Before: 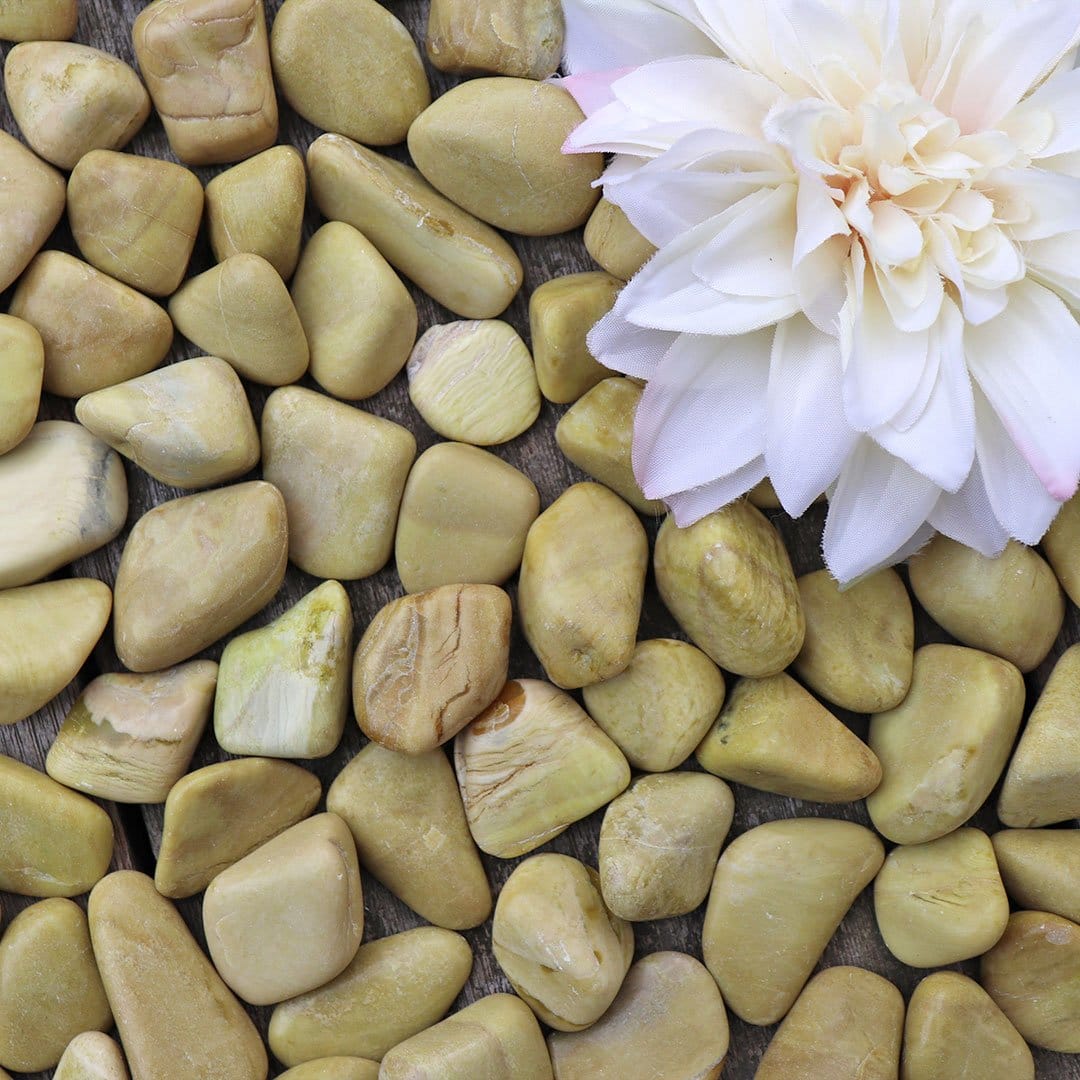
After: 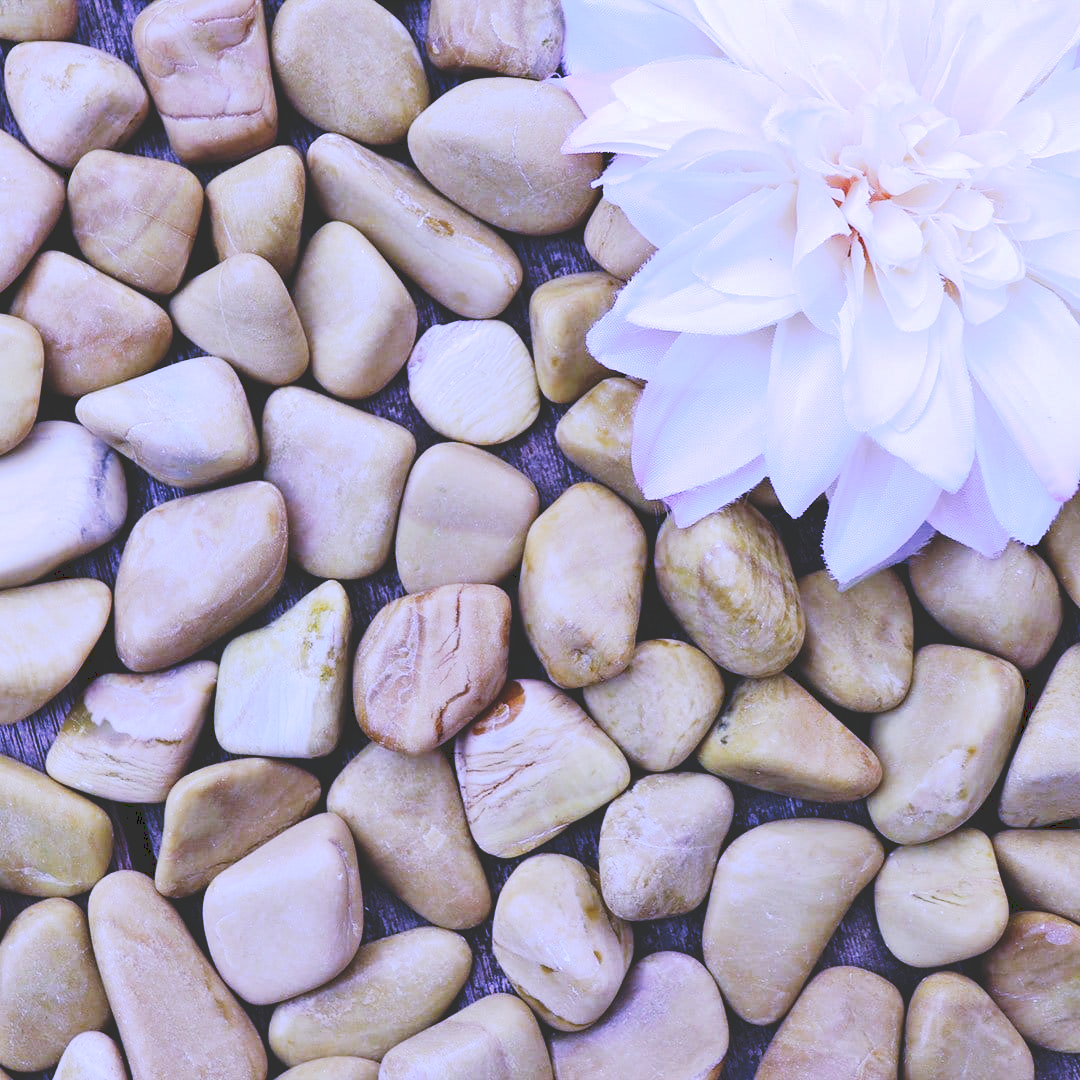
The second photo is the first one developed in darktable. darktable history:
tone curve: curves: ch0 [(0, 0) (0.003, 0.19) (0.011, 0.192) (0.025, 0.192) (0.044, 0.194) (0.069, 0.196) (0.1, 0.197) (0.136, 0.198) (0.177, 0.216) (0.224, 0.236) (0.277, 0.269) (0.335, 0.331) (0.399, 0.418) (0.468, 0.515) (0.543, 0.621) (0.623, 0.725) (0.709, 0.804) (0.801, 0.859) (0.898, 0.913) (1, 1)], preserve colors none
white balance: red 0.98, blue 1.61
